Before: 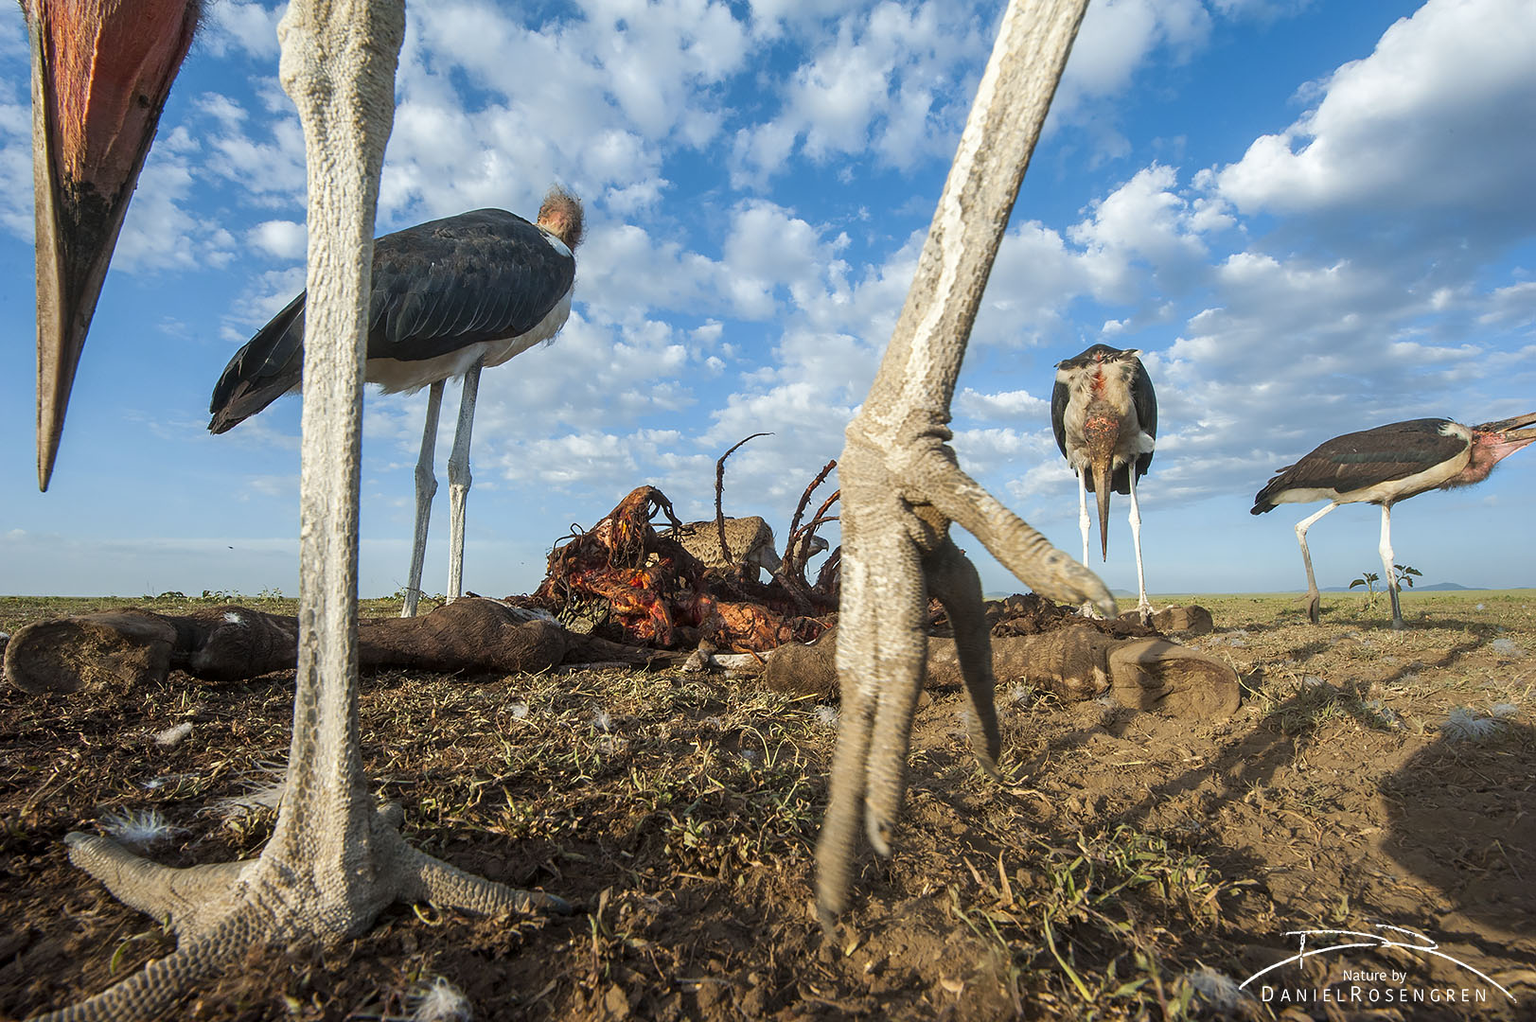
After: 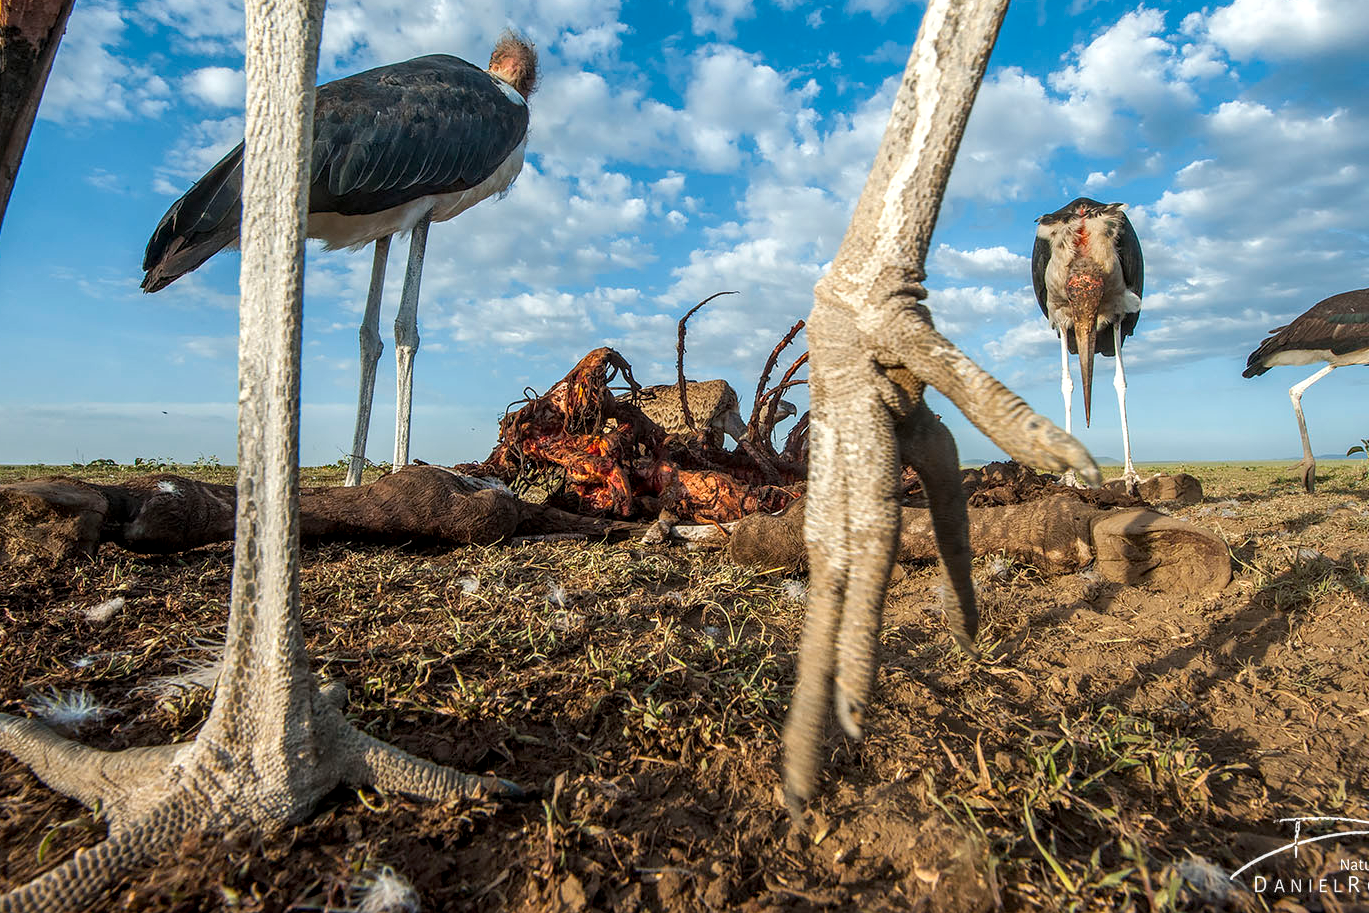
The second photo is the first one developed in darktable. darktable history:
crop and rotate: left 4.897%, top 15.376%, right 10.715%
local contrast: detail 130%
